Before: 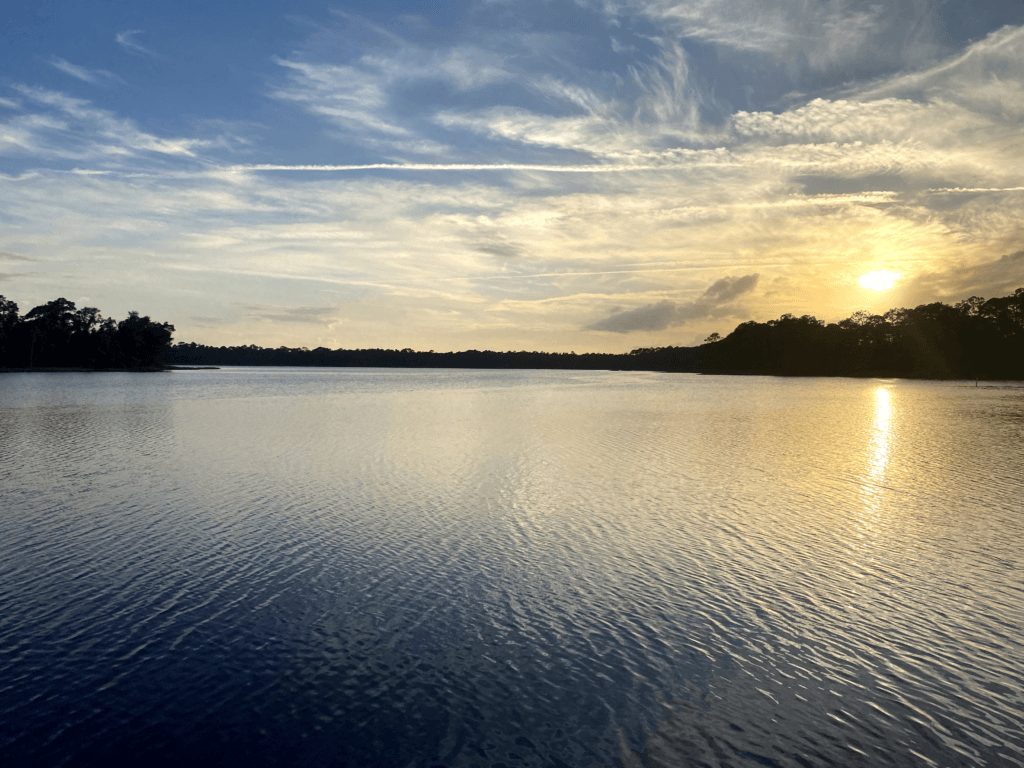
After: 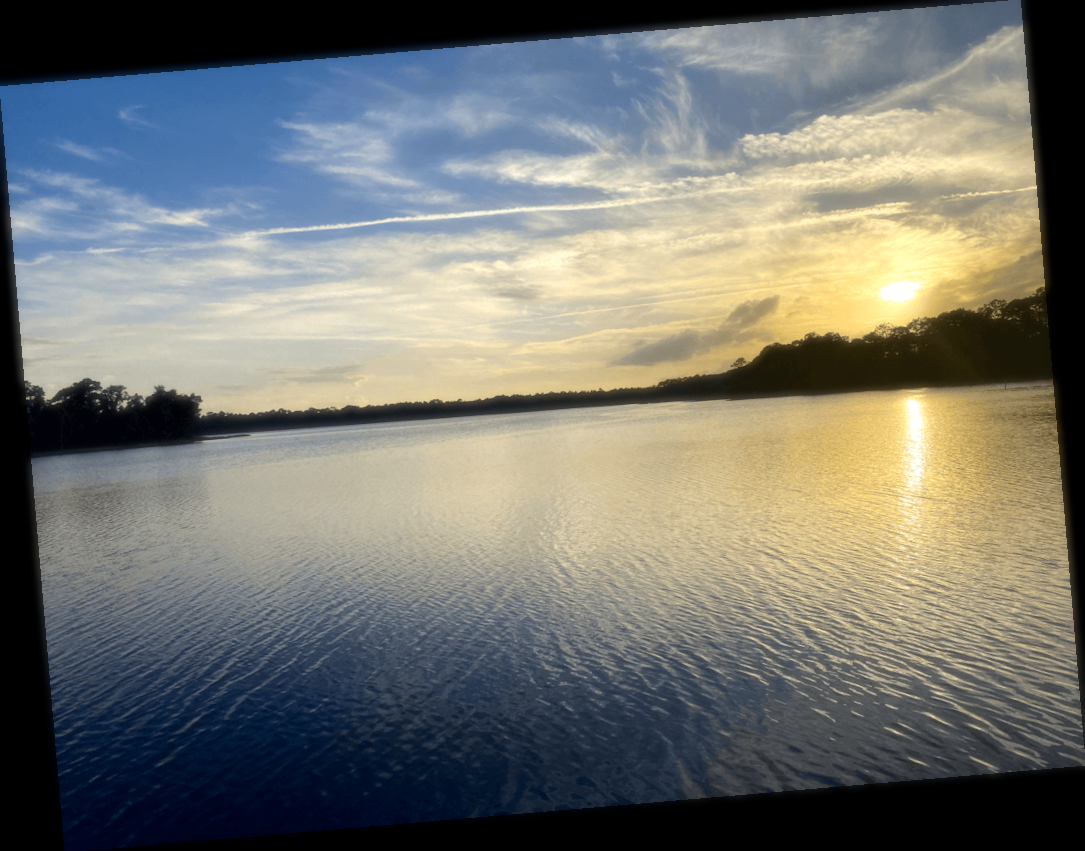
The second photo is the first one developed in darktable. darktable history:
rotate and perspective: rotation -4.86°, automatic cropping off
color contrast: green-magenta contrast 0.85, blue-yellow contrast 1.25, unbound 0
soften: size 19.52%, mix 20.32%
